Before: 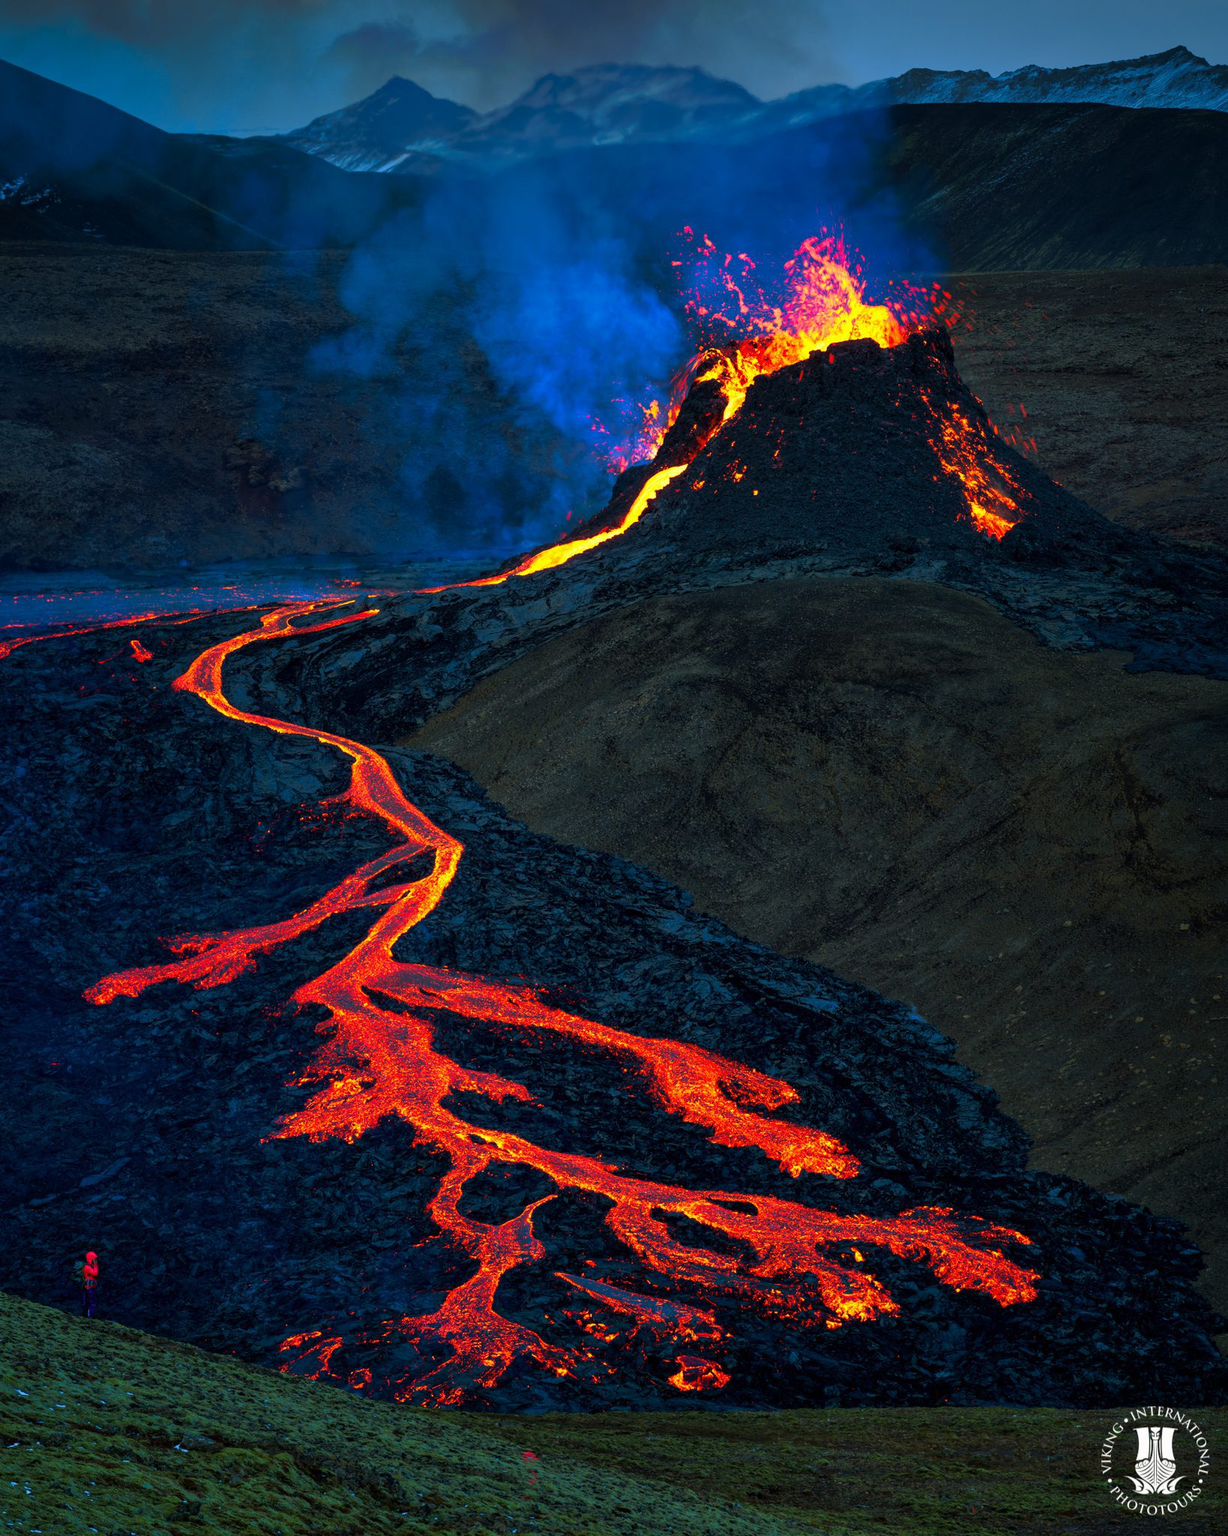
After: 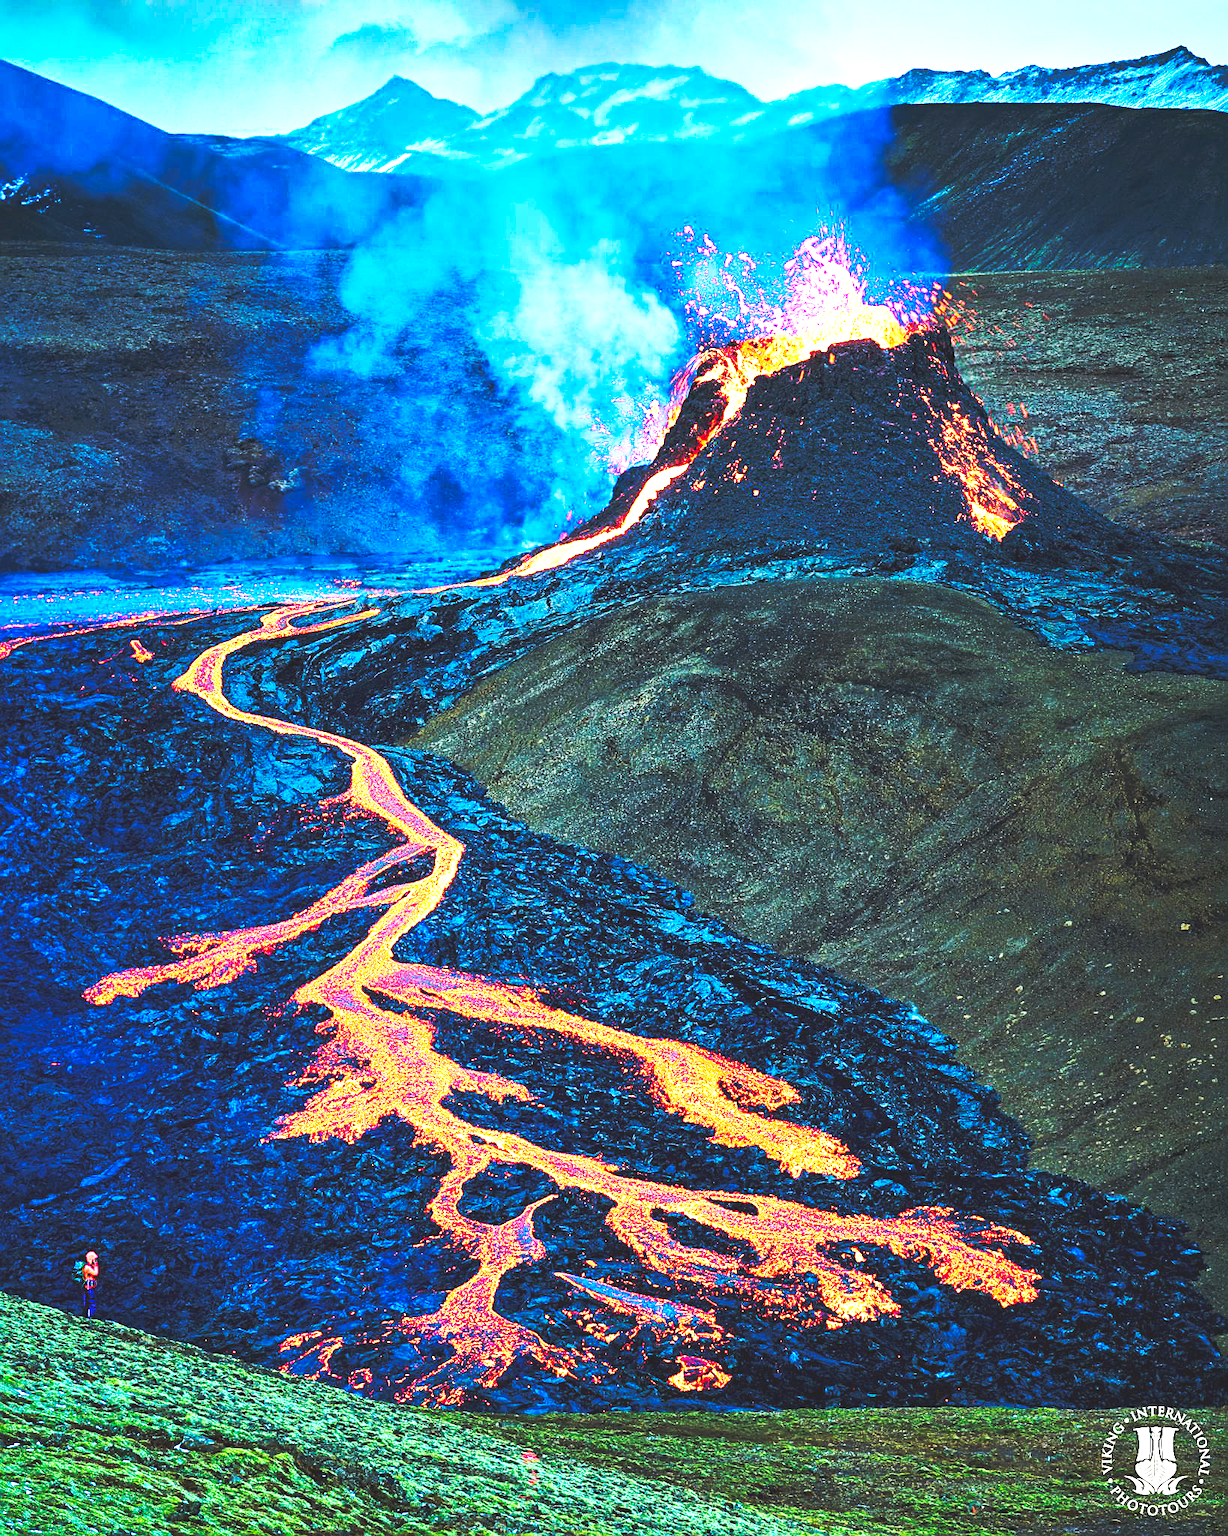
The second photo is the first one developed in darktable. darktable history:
sharpen: amount 0.491
haze removal: compatibility mode true, adaptive false
exposure: exposure 1.998 EV, compensate exposure bias true, compensate highlight preservation false
base curve: curves: ch0 [(0, 0.015) (0.085, 0.116) (0.134, 0.298) (0.19, 0.545) (0.296, 0.764) (0.599, 0.982) (1, 1)], preserve colors none
levels: white 99.9%, levels [0, 0.476, 0.951]
